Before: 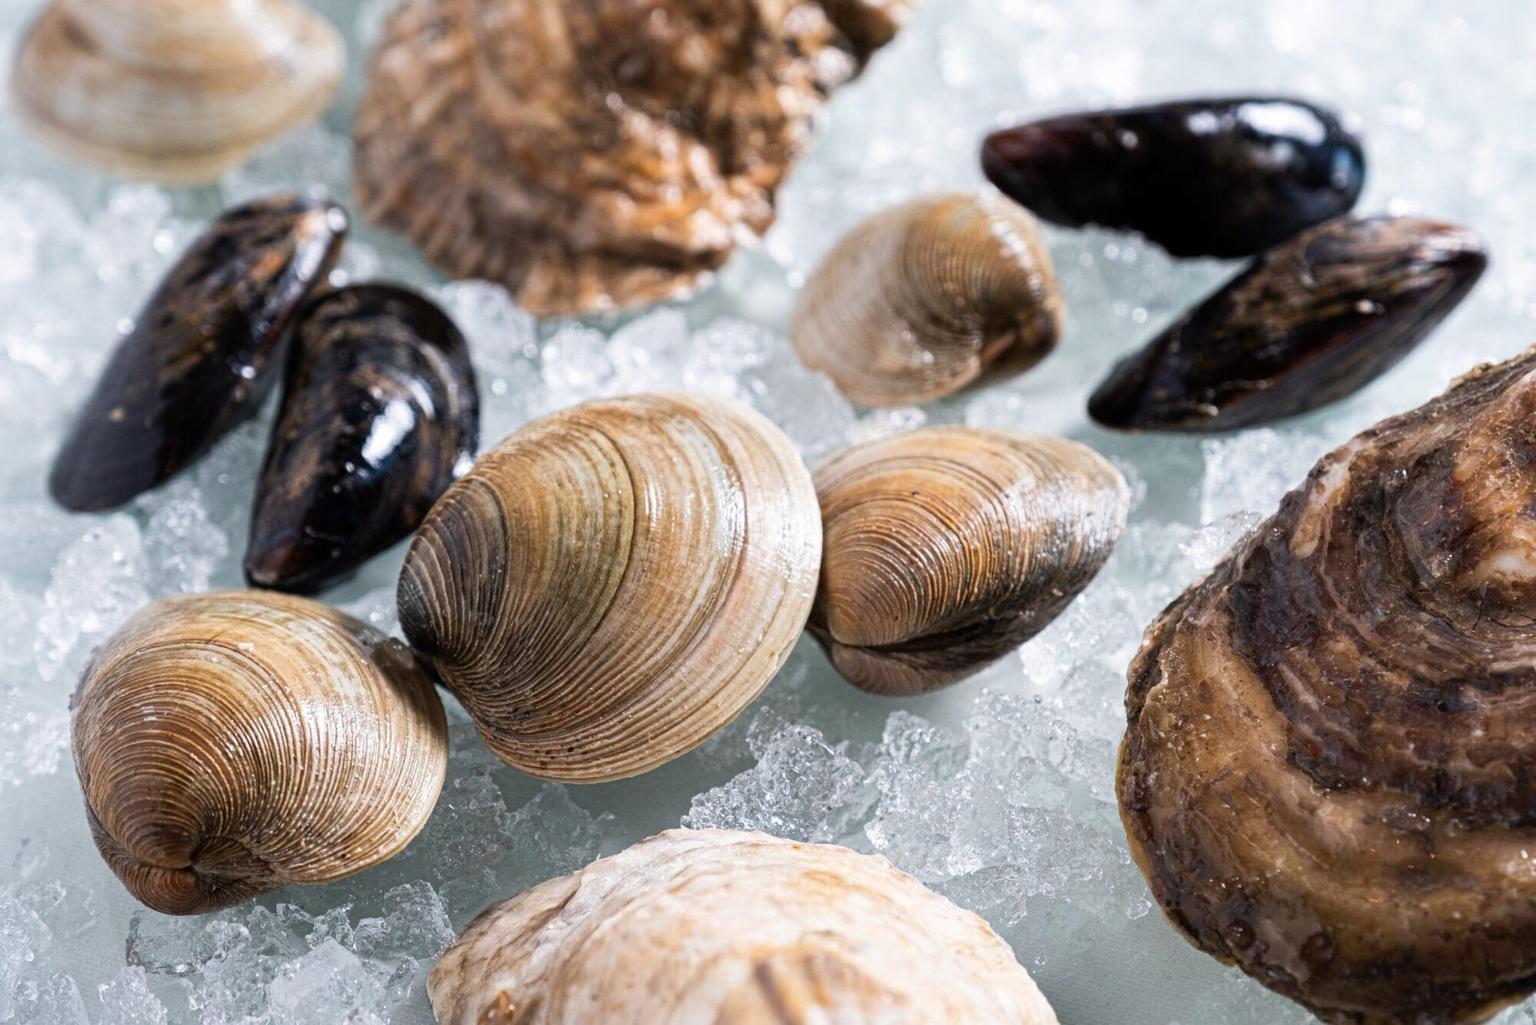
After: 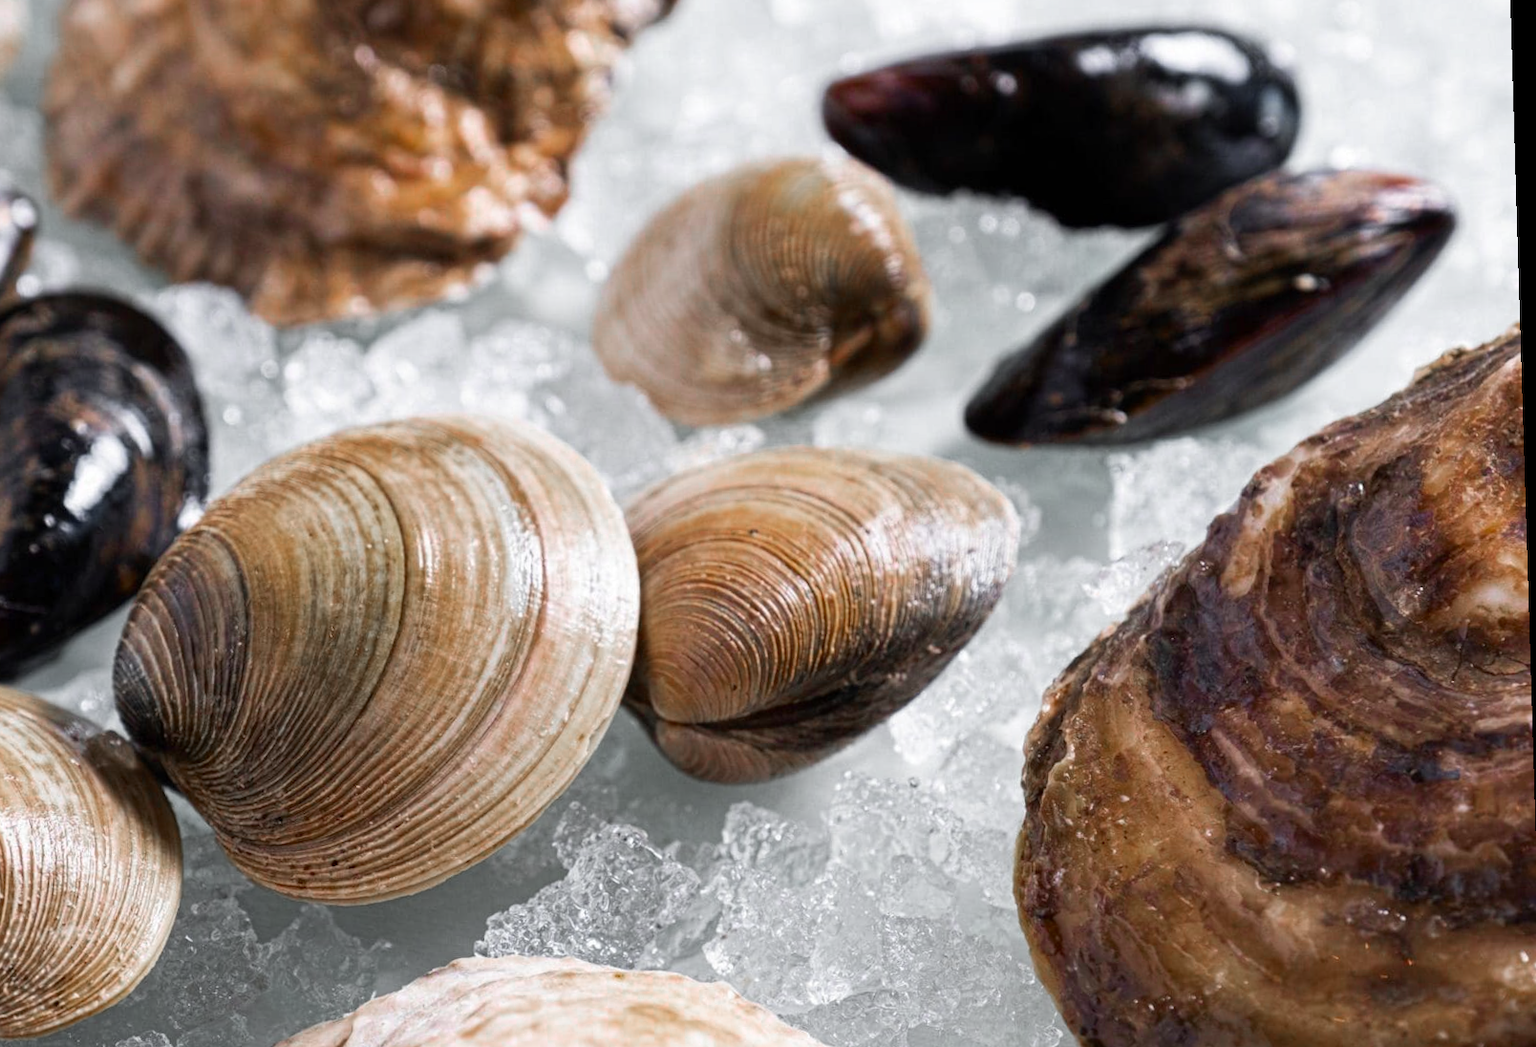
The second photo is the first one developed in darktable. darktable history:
rotate and perspective: rotation -1.75°, automatic cropping off
crop and rotate: left 20.74%, top 7.912%, right 0.375%, bottom 13.378%
color zones: curves: ch0 [(0, 0.48) (0.209, 0.398) (0.305, 0.332) (0.429, 0.493) (0.571, 0.5) (0.714, 0.5) (0.857, 0.5) (1, 0.48)]; ch1 [(0, 0.736) (0.143, 0.625) (0.225, 0.371) (0.429, 0.256) (0.571, 0.241) (0.714, 0.213) (0.857, 0.48) (1, 0.736)]; ch2 [(0, 0.448) (0.143, 0.498) (0.286, 0.5) (0.429, 0.5) (0.571, 0.5) (0.714, 0.5) (0.857, 0.5) (1, 0.448)]
